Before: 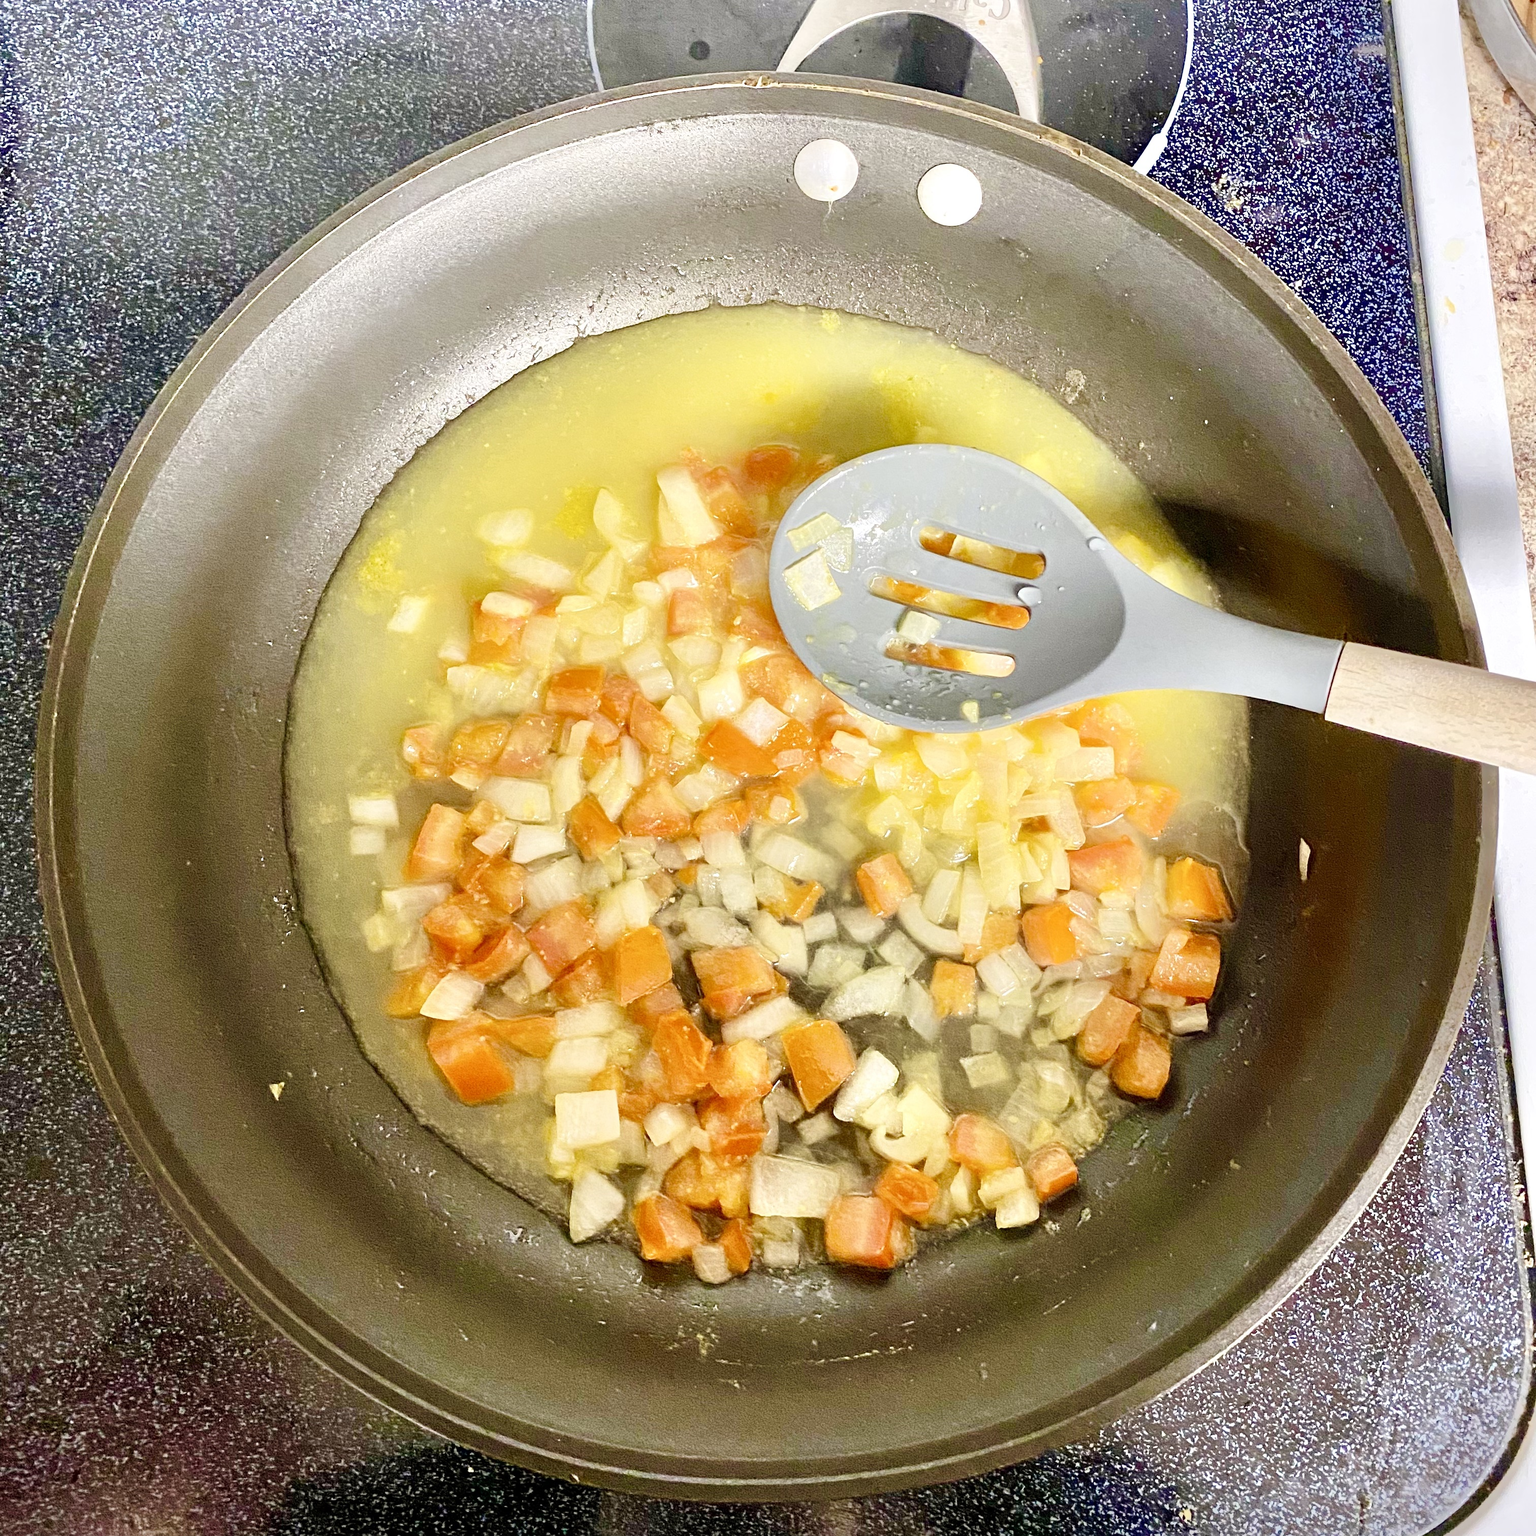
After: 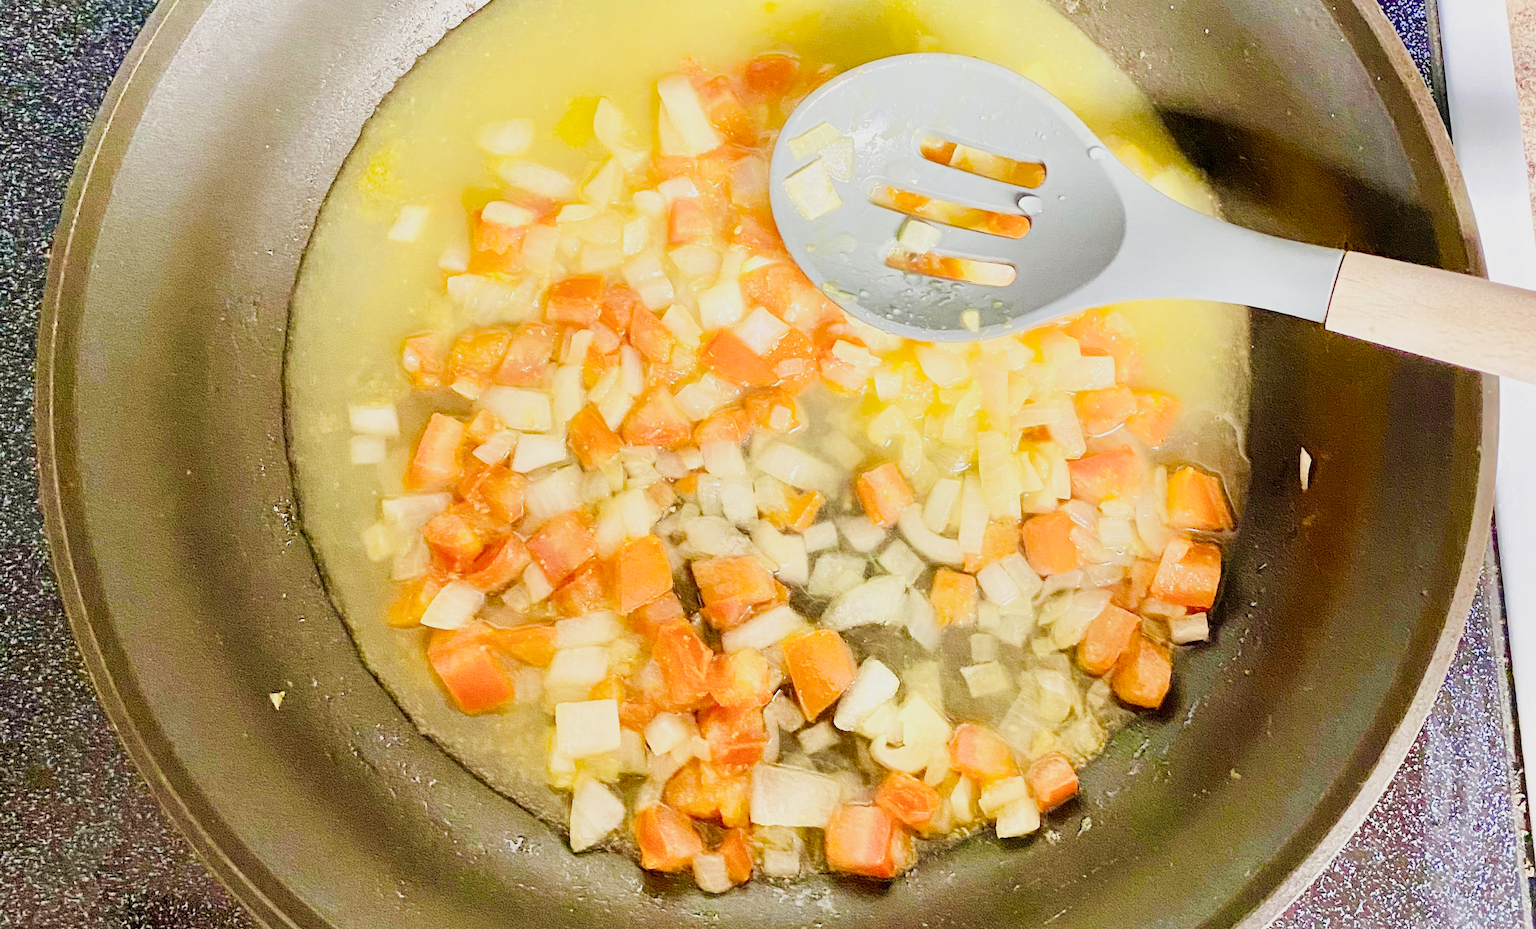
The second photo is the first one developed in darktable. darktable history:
filmic rgb: black relative exposure -7.65 EV, white relative exposure 4.56 EV, hardness 3.61
crop and rotate: top 25.514%, bottom 13.972%
exposure: black level correction 0, exposure 0.692 EV, compensate exposure bias true, compensate highlight preservation false
